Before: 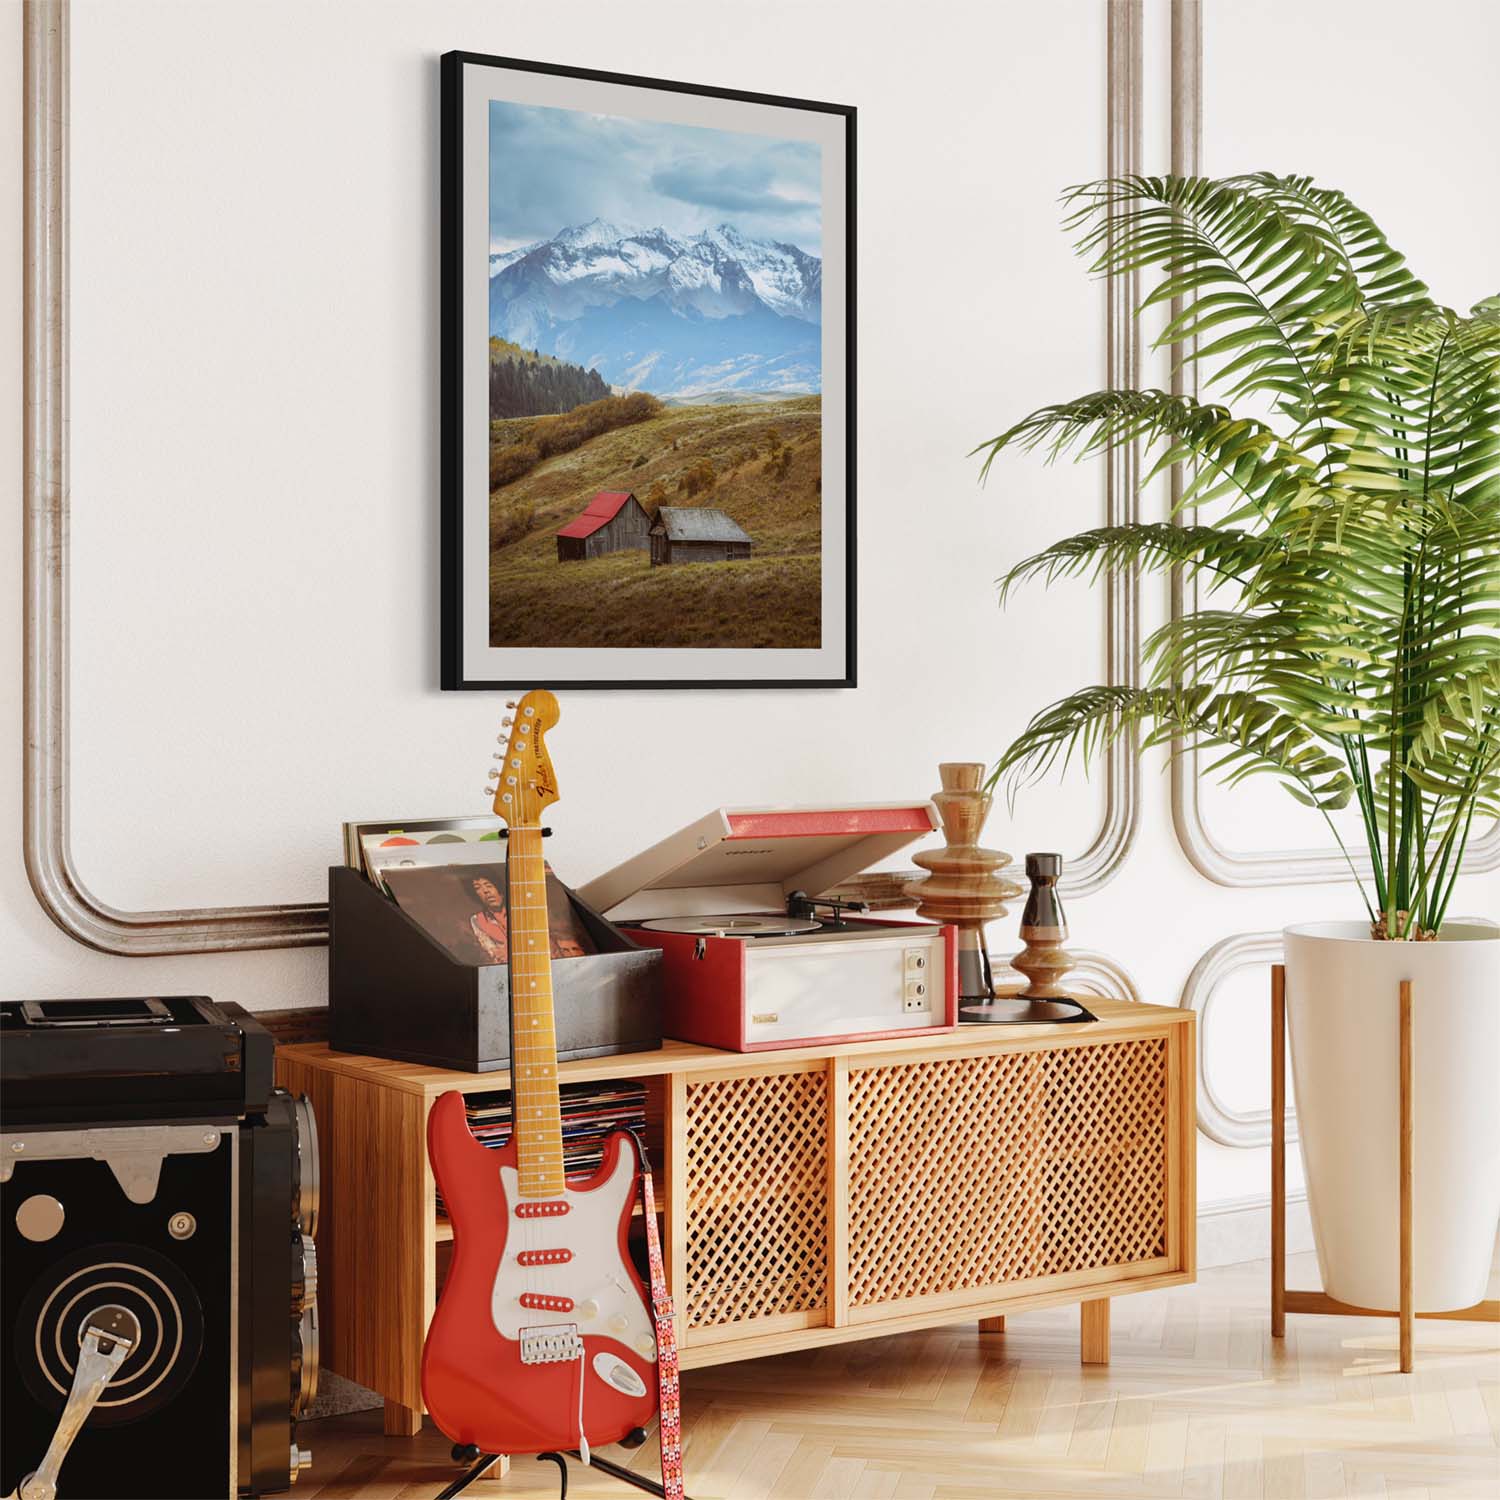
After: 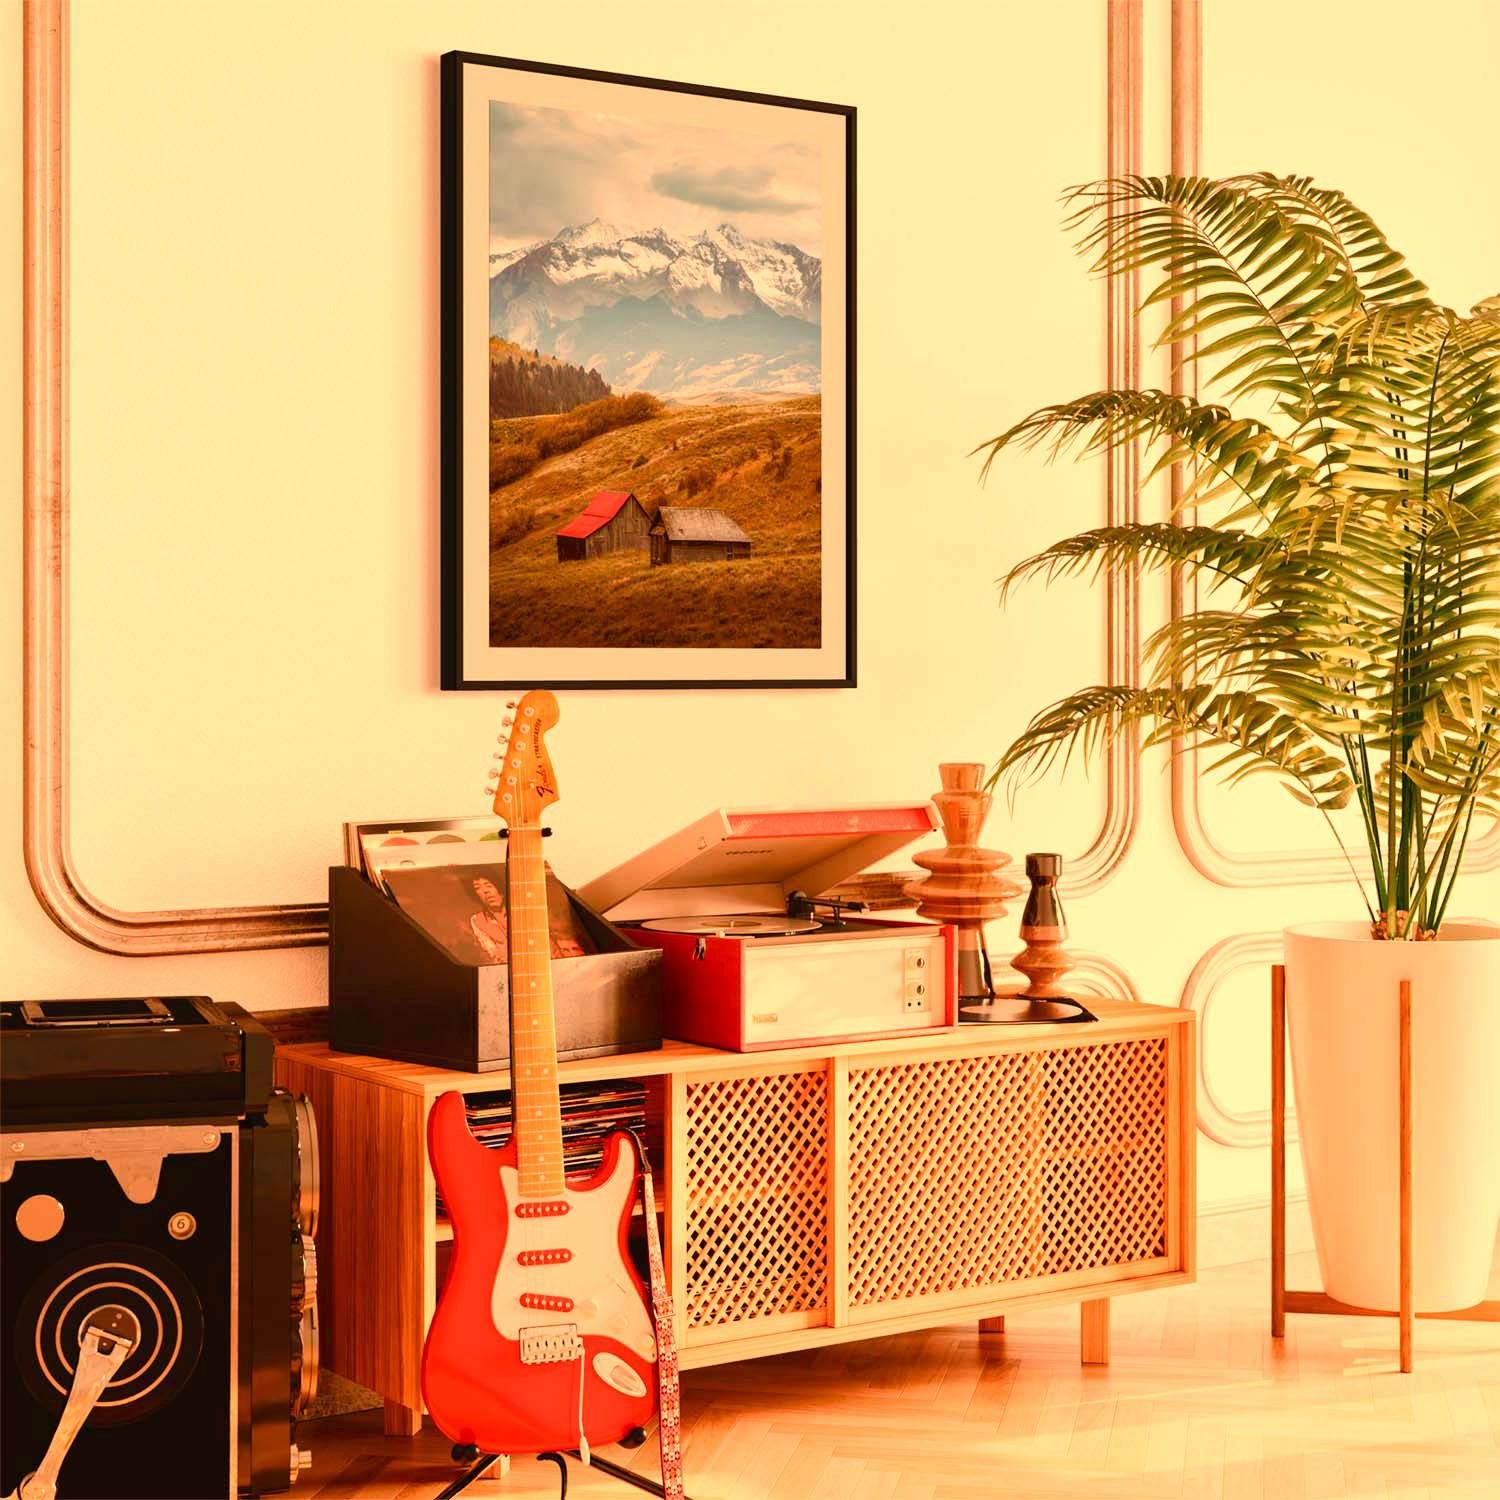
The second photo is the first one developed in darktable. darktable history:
white balance: red 1.467, blue 0.684
color balance rgb: perceptual saturation grading › global saturation 20%, perceptual saturation grading › highlights -25%, perceptual saturation grading › shadows 25%
levels: levels [0, 0.492, 0.984]
